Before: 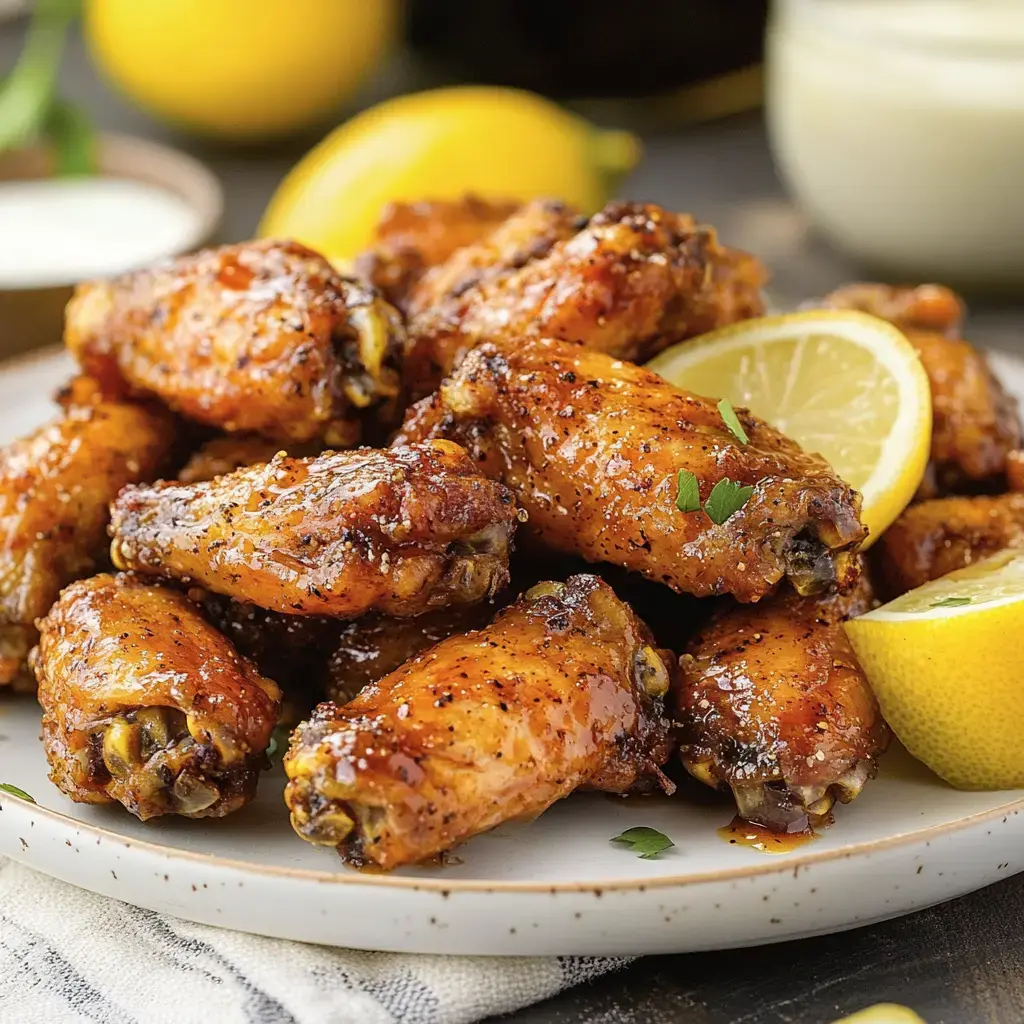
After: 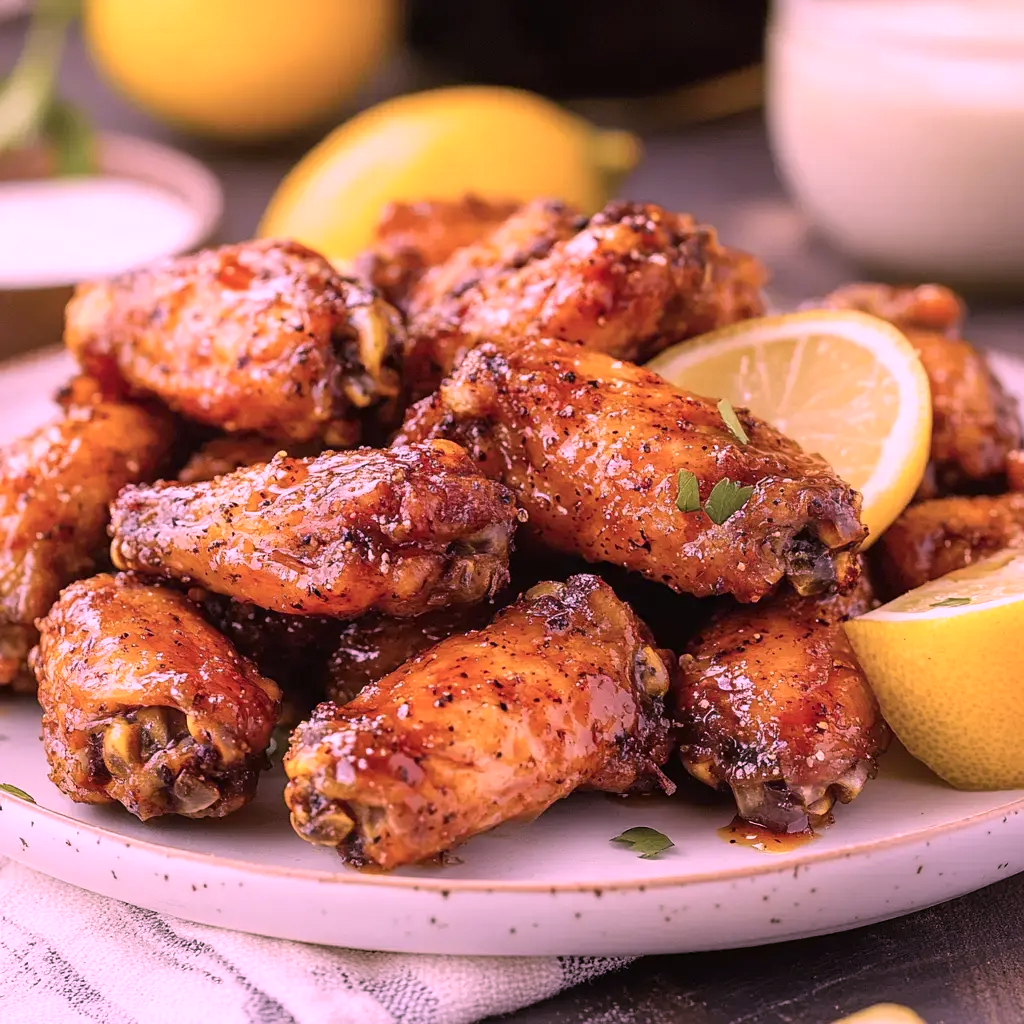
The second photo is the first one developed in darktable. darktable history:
color calibration: output R [1.107, -0.012, -0.003, 0], output B [0, 0, 1.308, 0], x 0.34, y 0.354, temperature 5189.87 K
